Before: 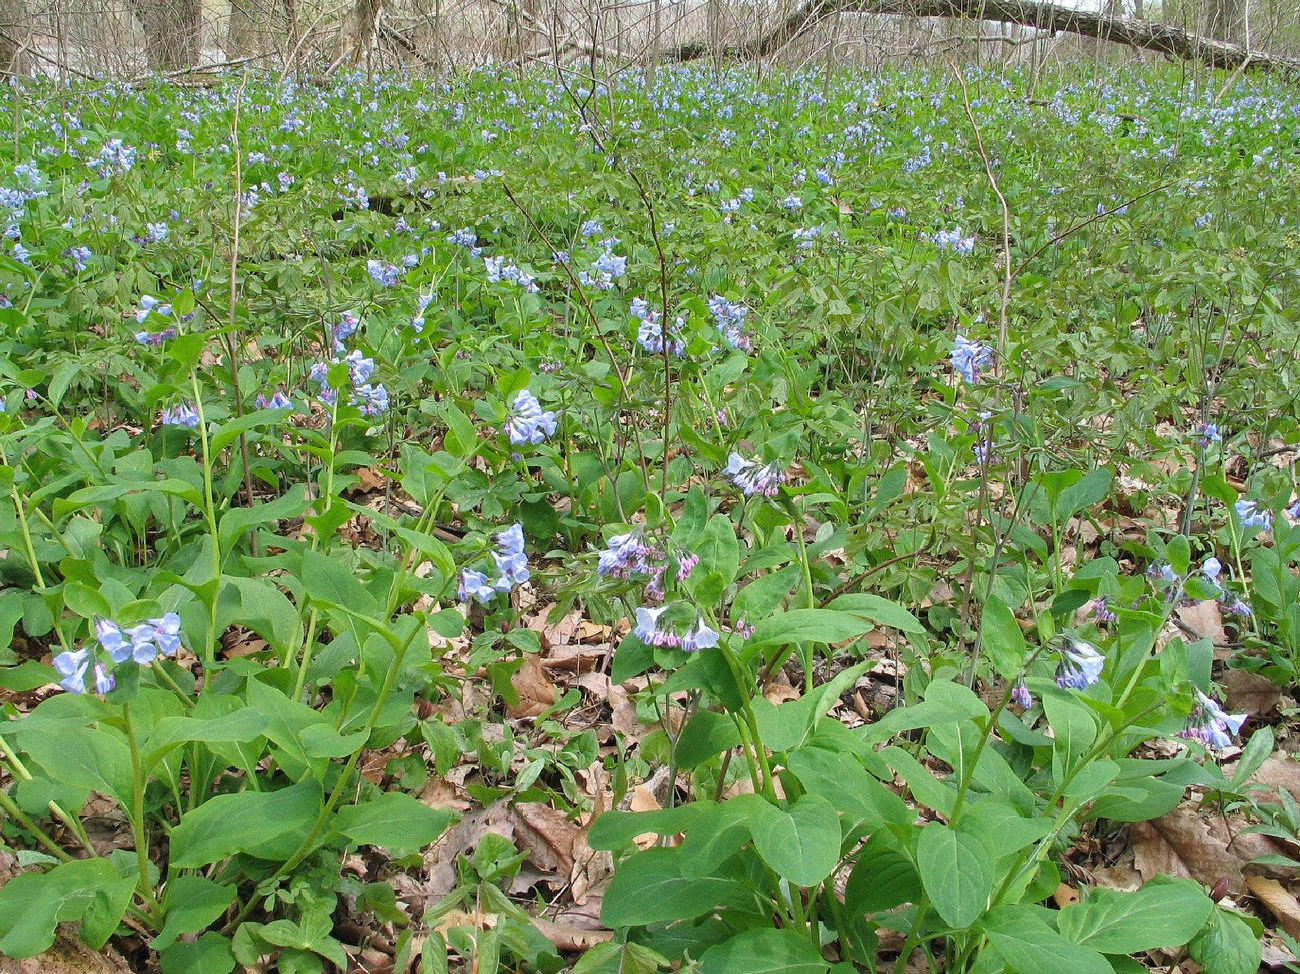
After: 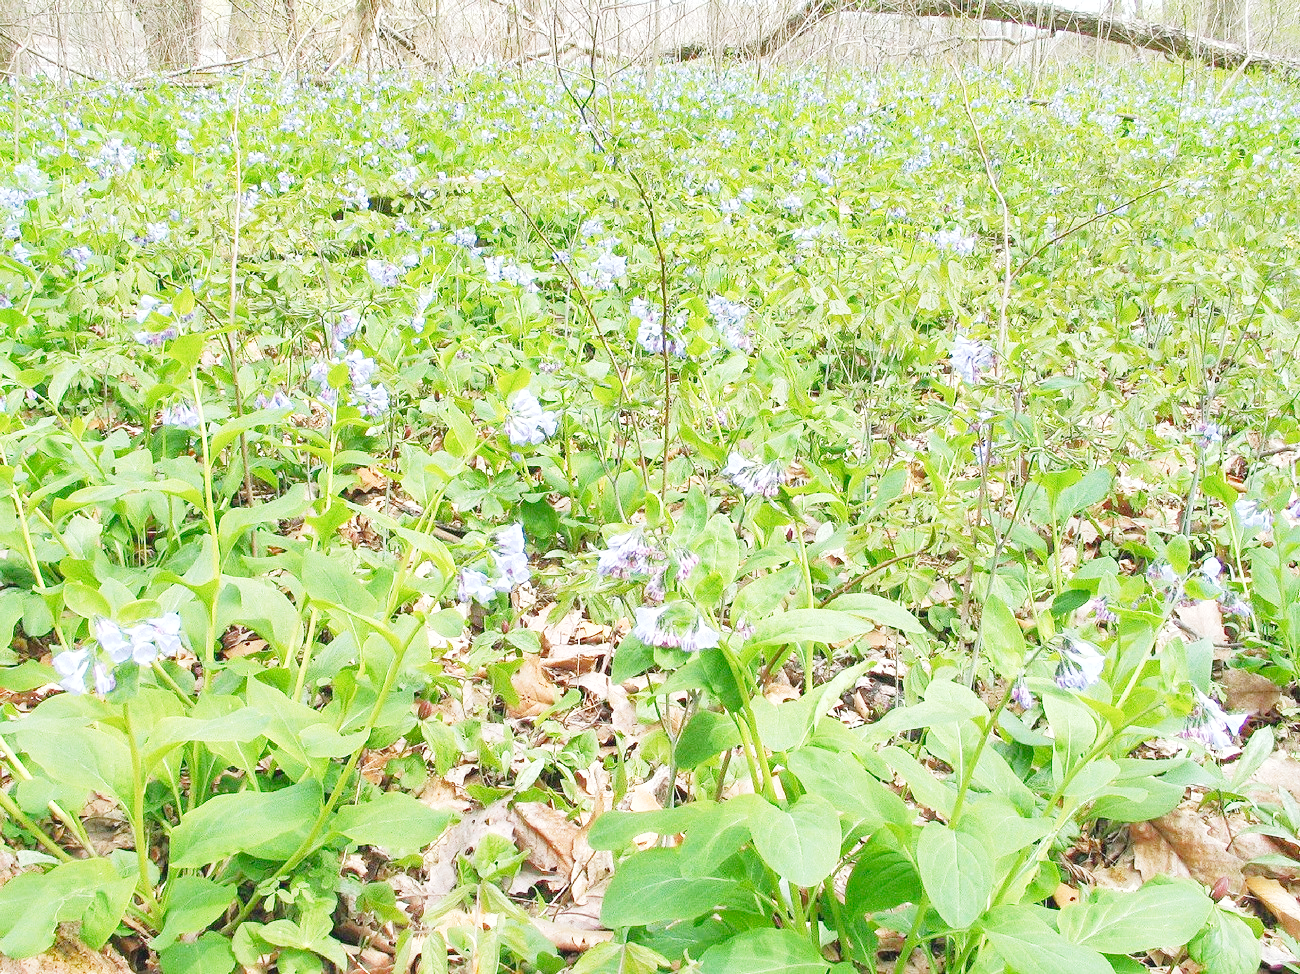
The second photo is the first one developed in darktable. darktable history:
base curve: curves: ch0 [(0, 0) (0.158, 0.273) (0.879, 0.895) (1, 1)]
shadows and highlights: shadows color adjustment 99.15%, highlights color adjustment 0.021%
tone curve: curves: ch0 [(0.003, 0.032) (0.037, 0.037) (0.142, 0.117) (0.279, 0.311) (0.405, 0.49) (0.526, 0.651) (0.722, 0.857) (0.875, 0.946) (1, 0.98)]; ch1 [(0, 0) (0.305, 0.325) (0.453, 0.437) (0.482, 0.473) (0.501, 0.498) (0.515, 0.523) (0.559, 0.591) (0.6, 0.659) (0.656, 0.71) (1, 1)]; ch2 [(0, 0) (0.323, 0.277) (0.424, 0.396) (0.479, 0.484) (0.499, 0.502) (0.515, 0.537) (0.564, 0.595) (0.644, 0.703) (0.742, 0.803) (1, 1)], preserve colors none
exposure: exposure 1 EV, compensate exposure bias true, compensate highlight preservation false
